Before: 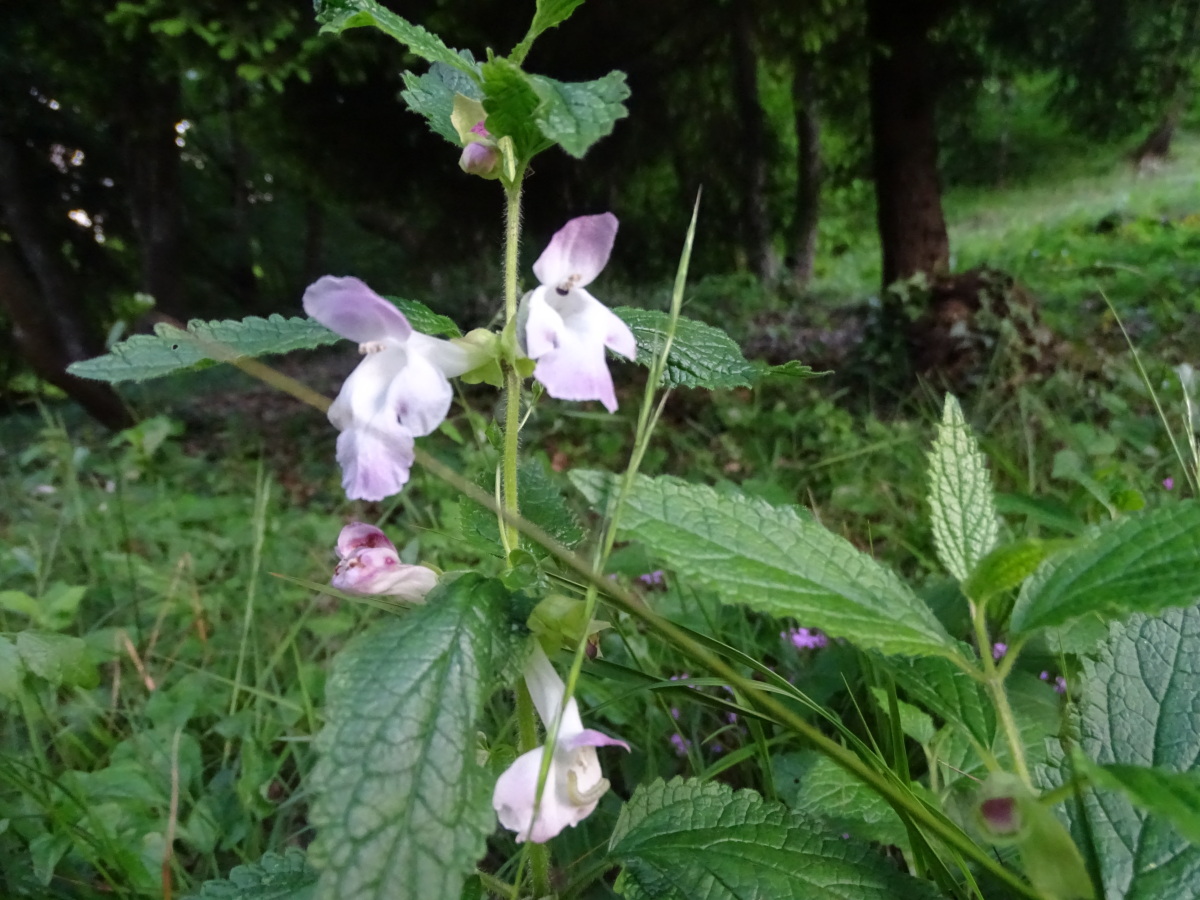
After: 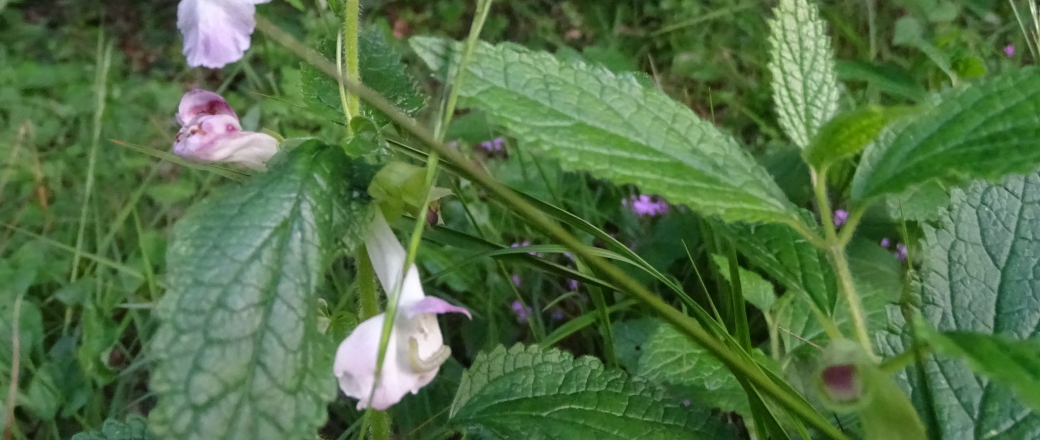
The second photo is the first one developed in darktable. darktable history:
crop and rotate: left 13.306%, top 48.129%, bottom 2.928%
exposure: compensate highlight preservation false
